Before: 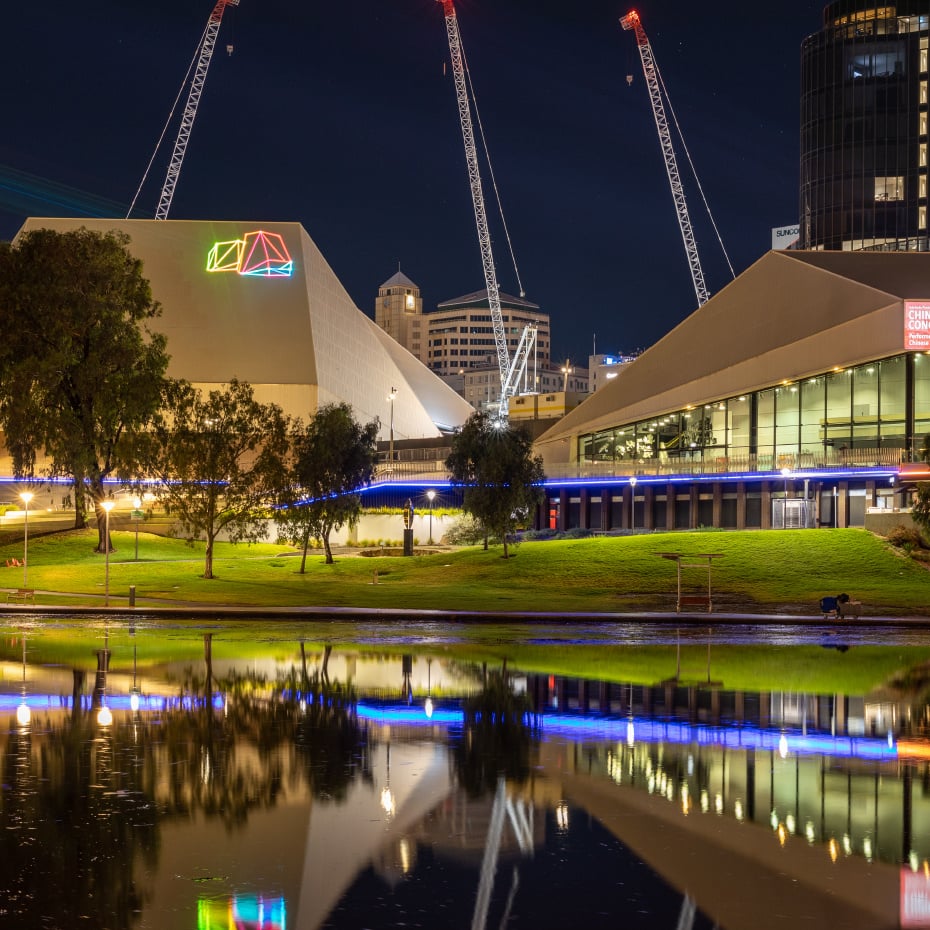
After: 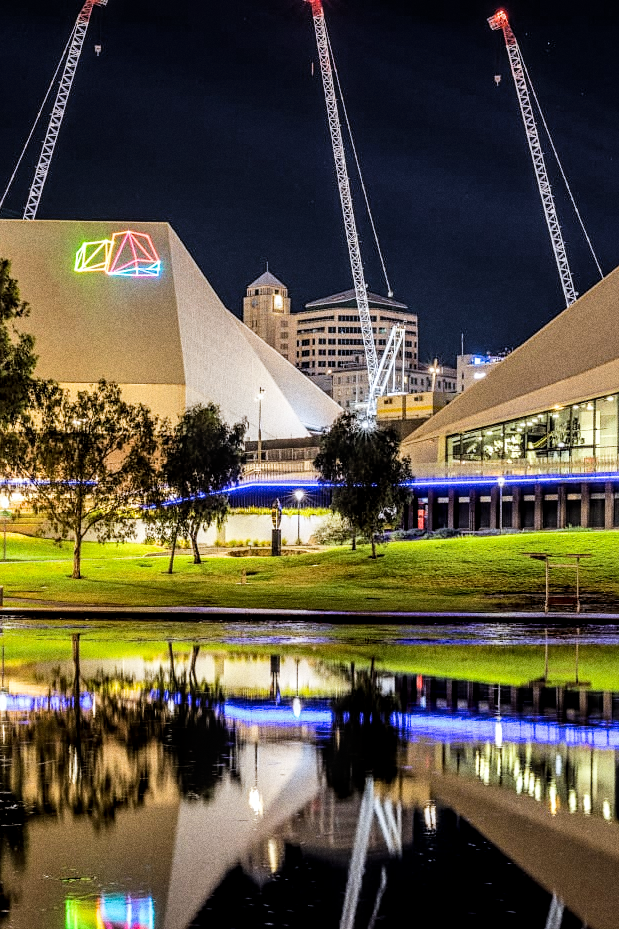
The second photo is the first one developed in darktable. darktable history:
shadows and highlights: shadows 10, white point adjustment 1, highlights -40
local contrast: detail 130%
sharpen: amount 0.2
crop and rotate: left 14.292%, right 19.041%
grain: coarseness 0.09 ISO, strength 40%
exposure: exposure 1 EV, compensate highlight preservation false
filmic rgb: black relative exposure -5 EV, hardness 2.88, contrast 1.3, highlights saturation mix -30%
white balance: red 0.954, blue 1.079
